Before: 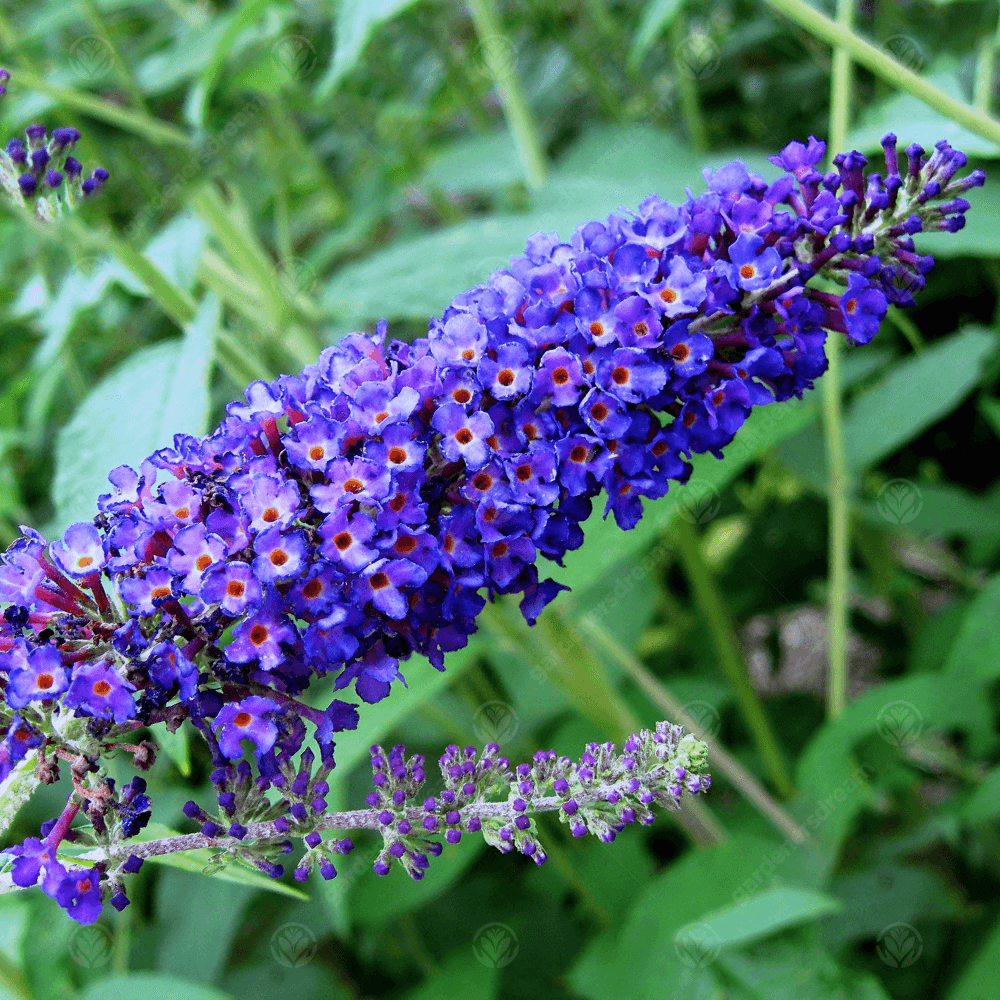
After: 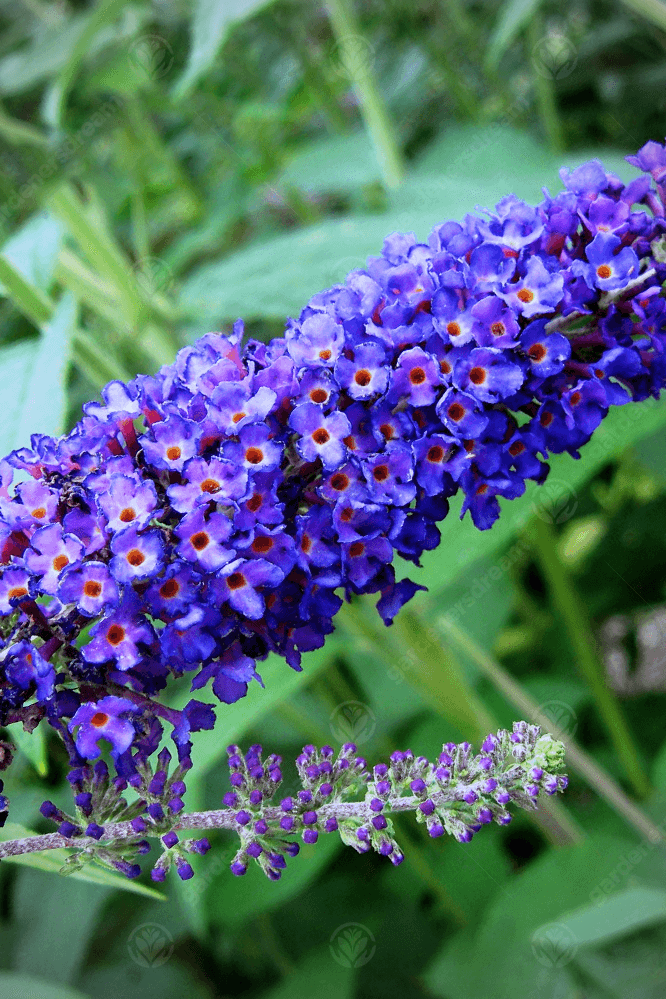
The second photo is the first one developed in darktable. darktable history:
crop and rotate: left 14.385%, right 18.948%
vignetting: on, module defaults
